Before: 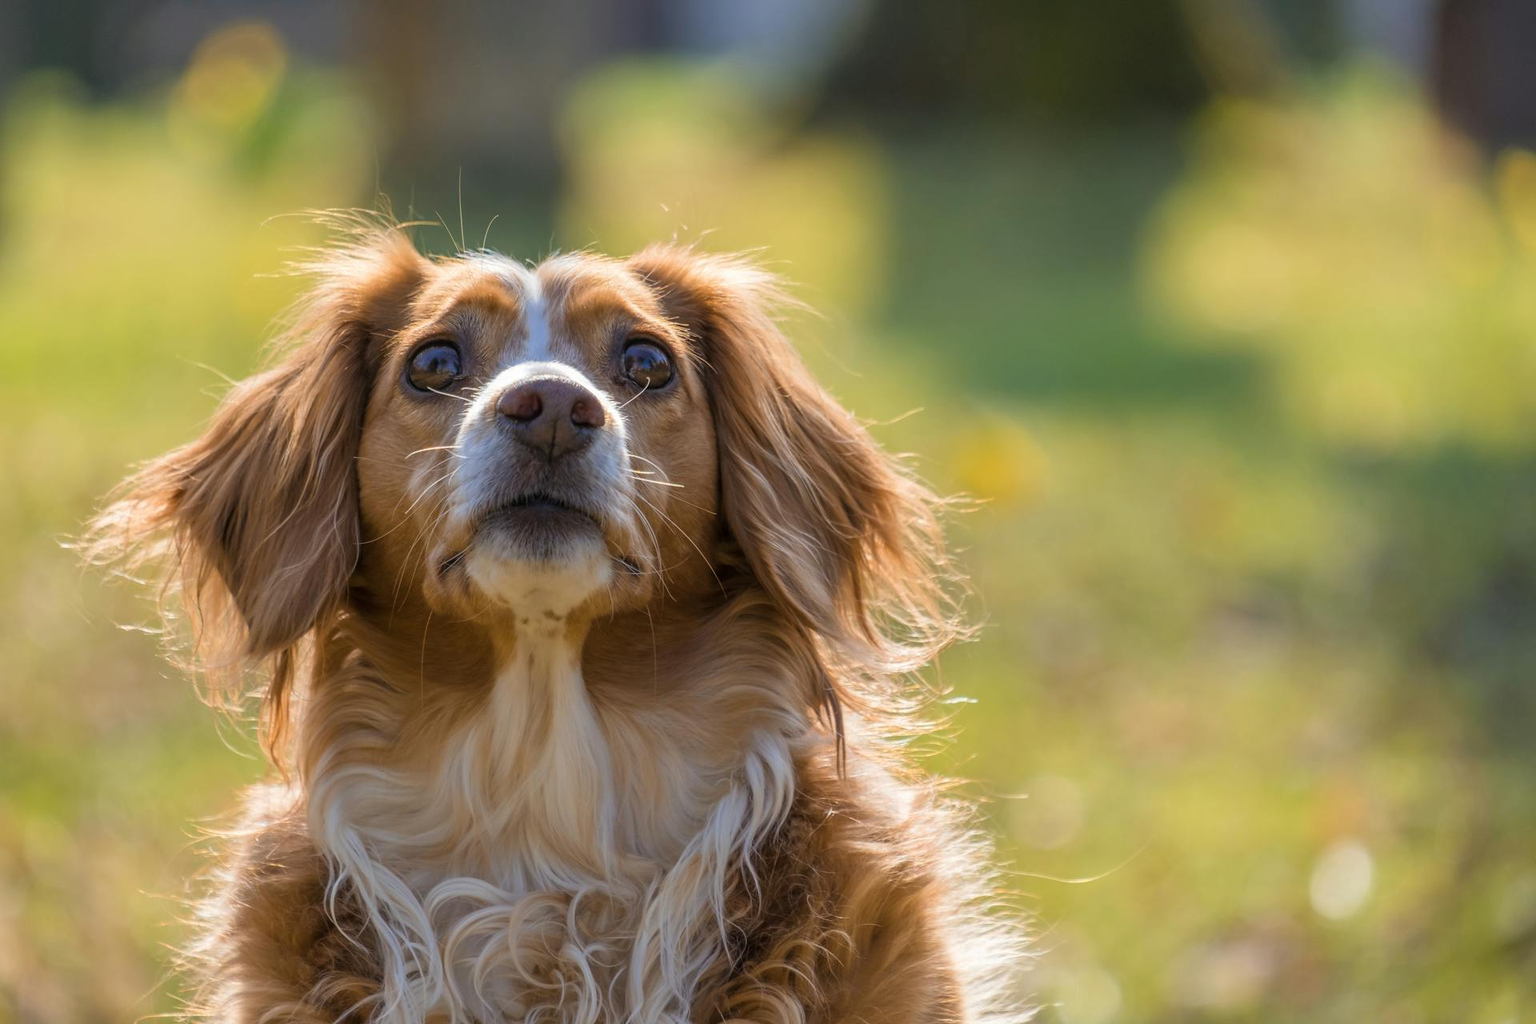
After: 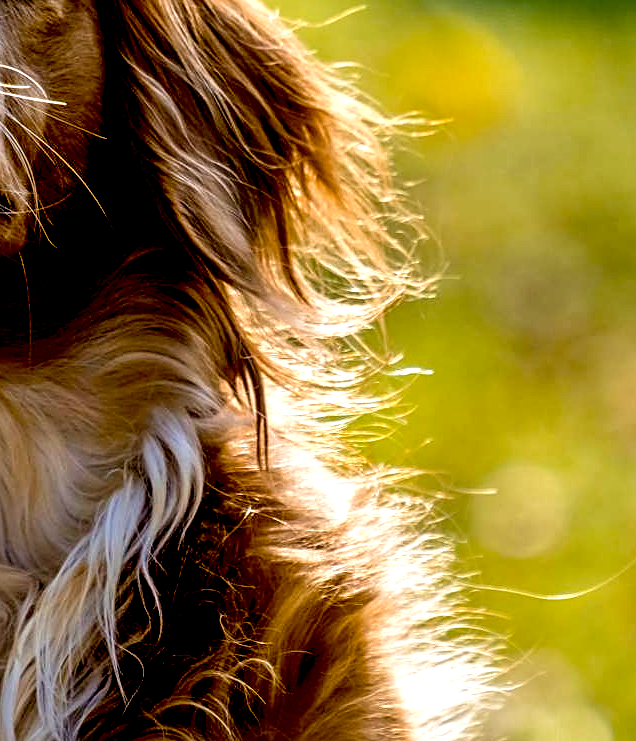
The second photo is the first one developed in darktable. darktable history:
color balance rgb: power › hue 206.43°, global offset › luminance 0.517%, perceptual saturation grading › global saturation 16.216%, global vibrance 14.466%
exposure: black level correction 0.057, compensate highlight preservation false
crop: left 41.106%, top 39.423%, right 25.76%, bottom 2.661%
sharpen: on, module defaults
velvia: on, module defaults
local contrast: highlights 80%, shadows 57%, detail 174%, midtone range 0.601
tone equalizer: edges refinement/feathering 500, mask exposure compensation -1.57 EV, preserve details no
